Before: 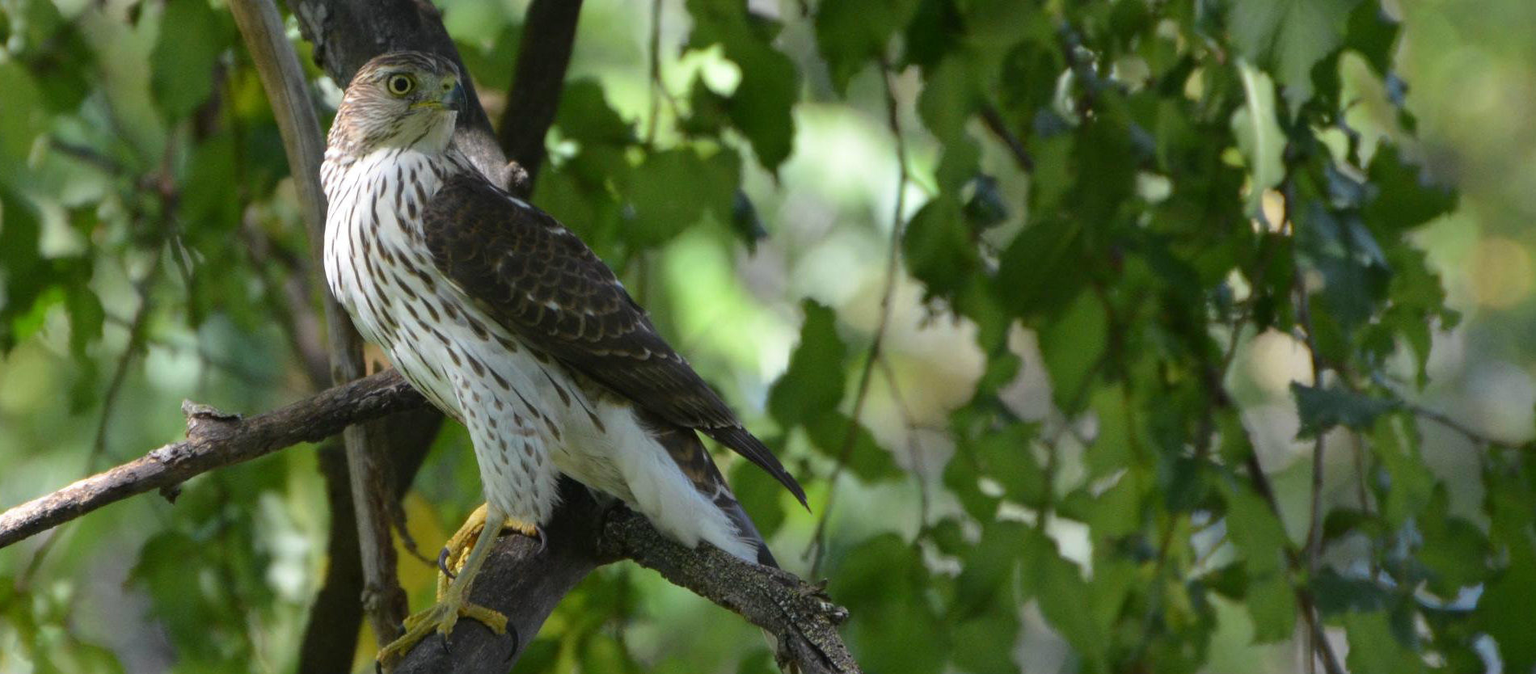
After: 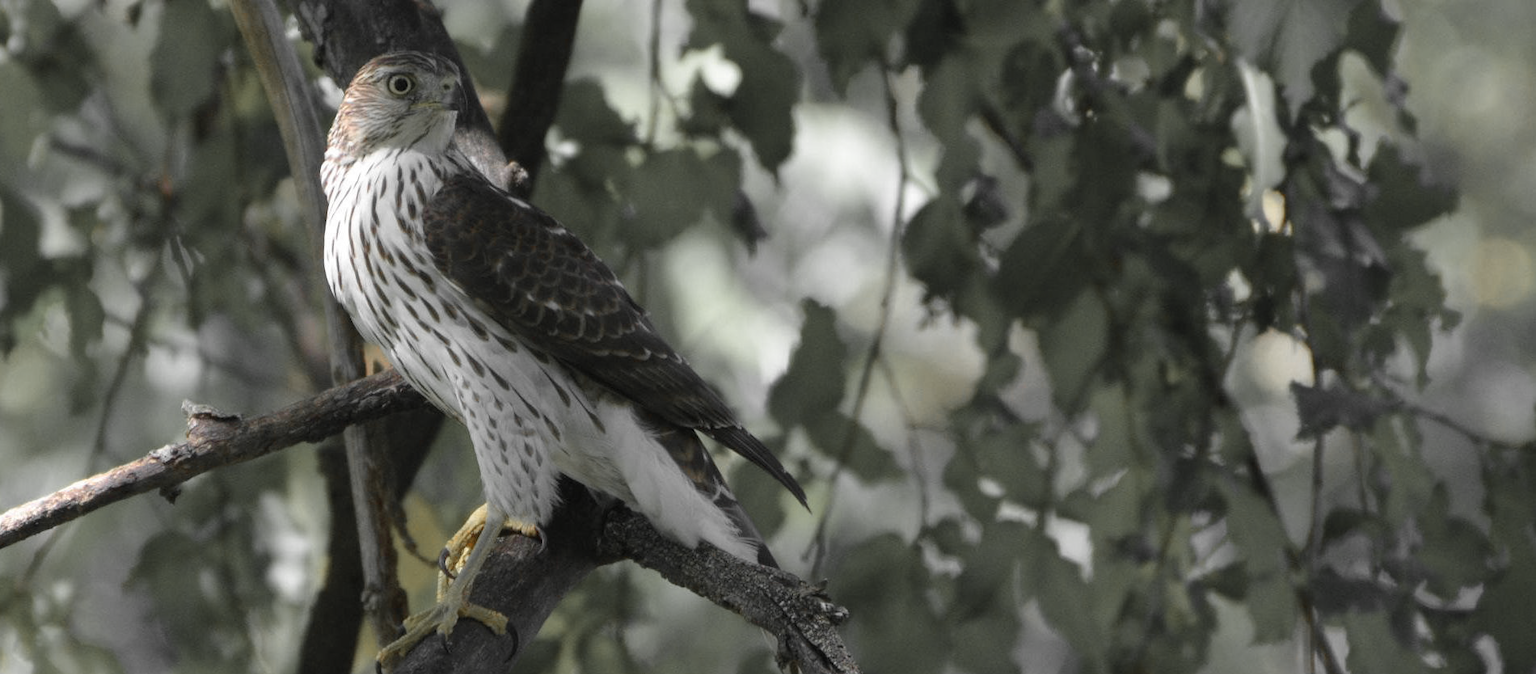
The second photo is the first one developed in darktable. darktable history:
color zones: curves: ch0 [(0, 0.447) (0.184, 0.543) (0.323, 0.476) (0.429, 0.445) (0.571, 0.443) (0.714, 0.451) (0.857, 0.452) (1, 0.447)]; ch1 [(0, 0.464) (0.176, 0.46) (0.287, 0.177) (0.429, 0.002) (0.571, 0) (0.714, 0) (0.857, 0) (1, 0.464)]
